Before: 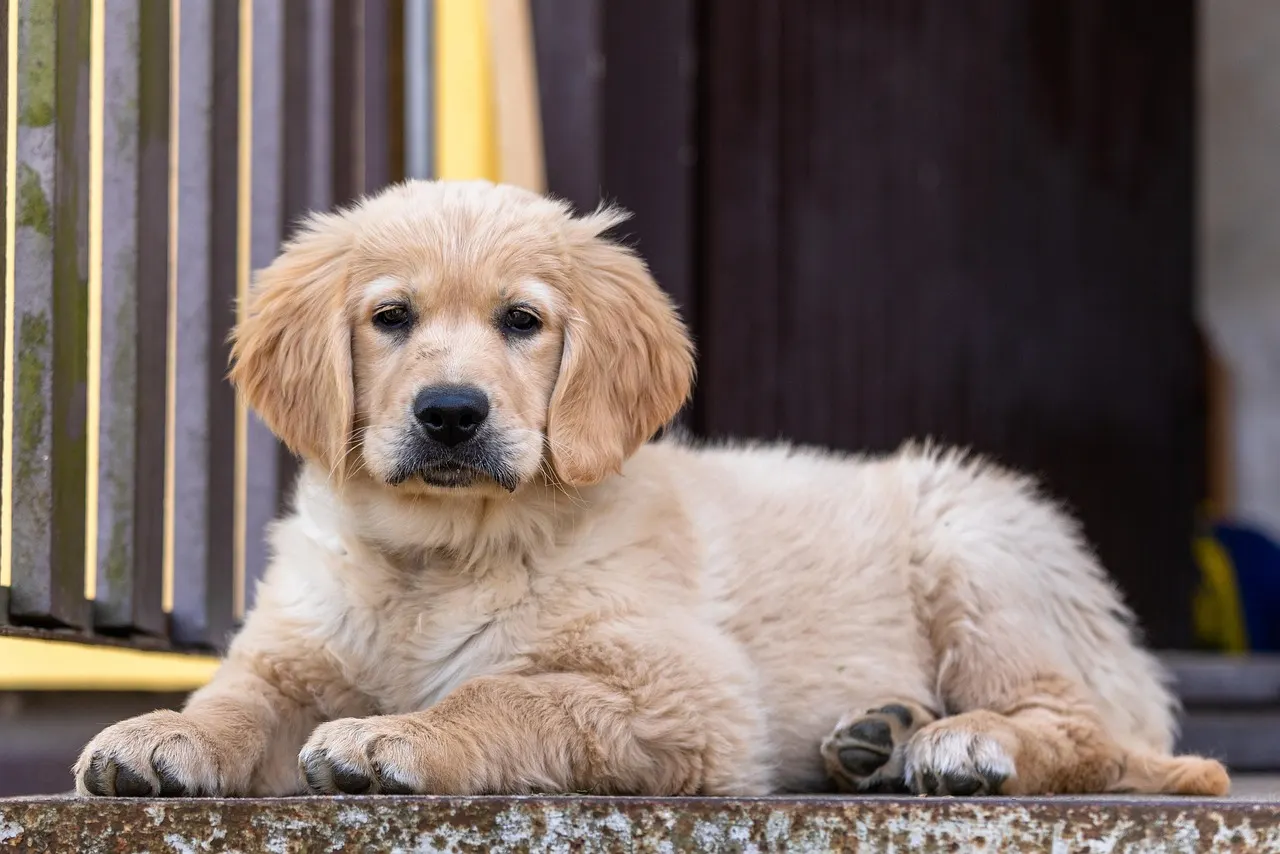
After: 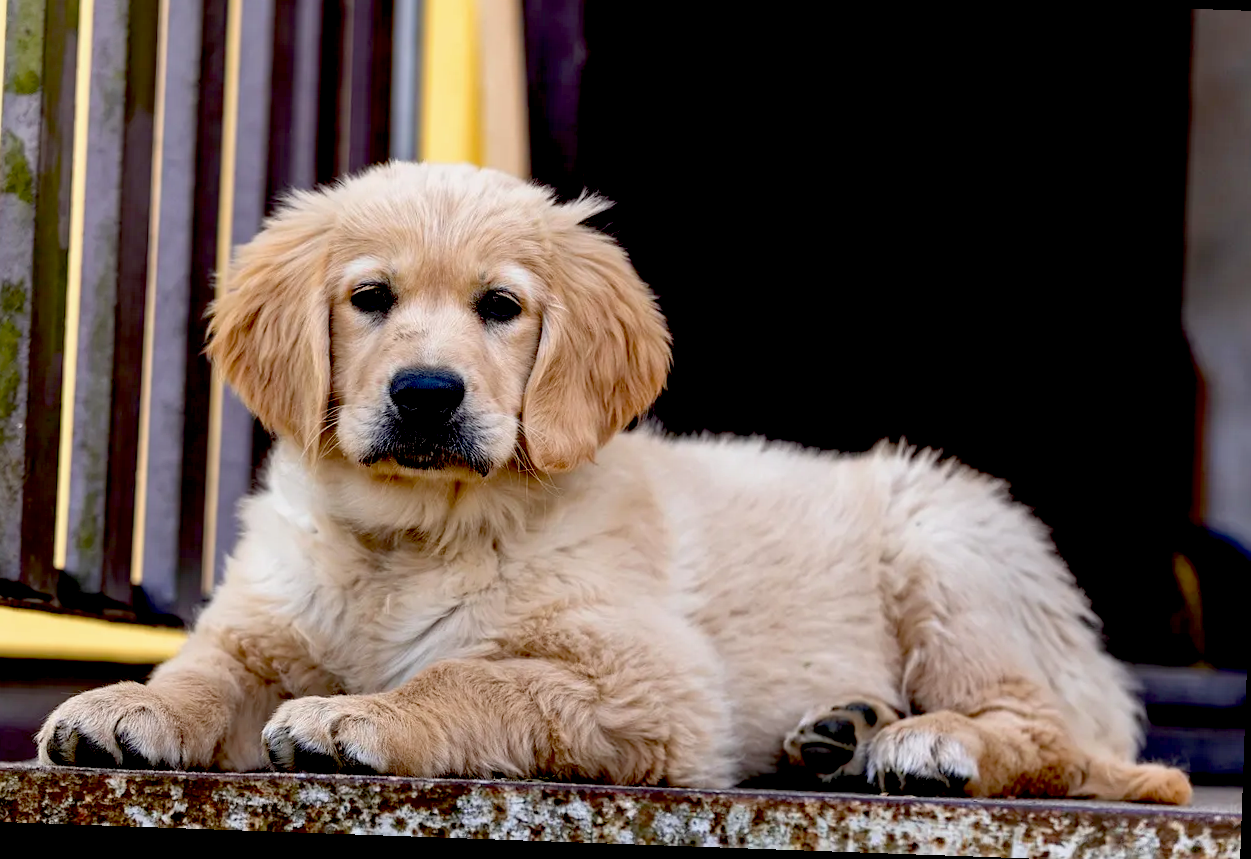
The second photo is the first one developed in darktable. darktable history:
exposure: black level correction 0.055, exposure -0.035 EV, compensate highlight preservation false
crop and rotate: angle -2.04°, left 3.109%, top 3.81%, right 1.347%, bottom 0.62%
